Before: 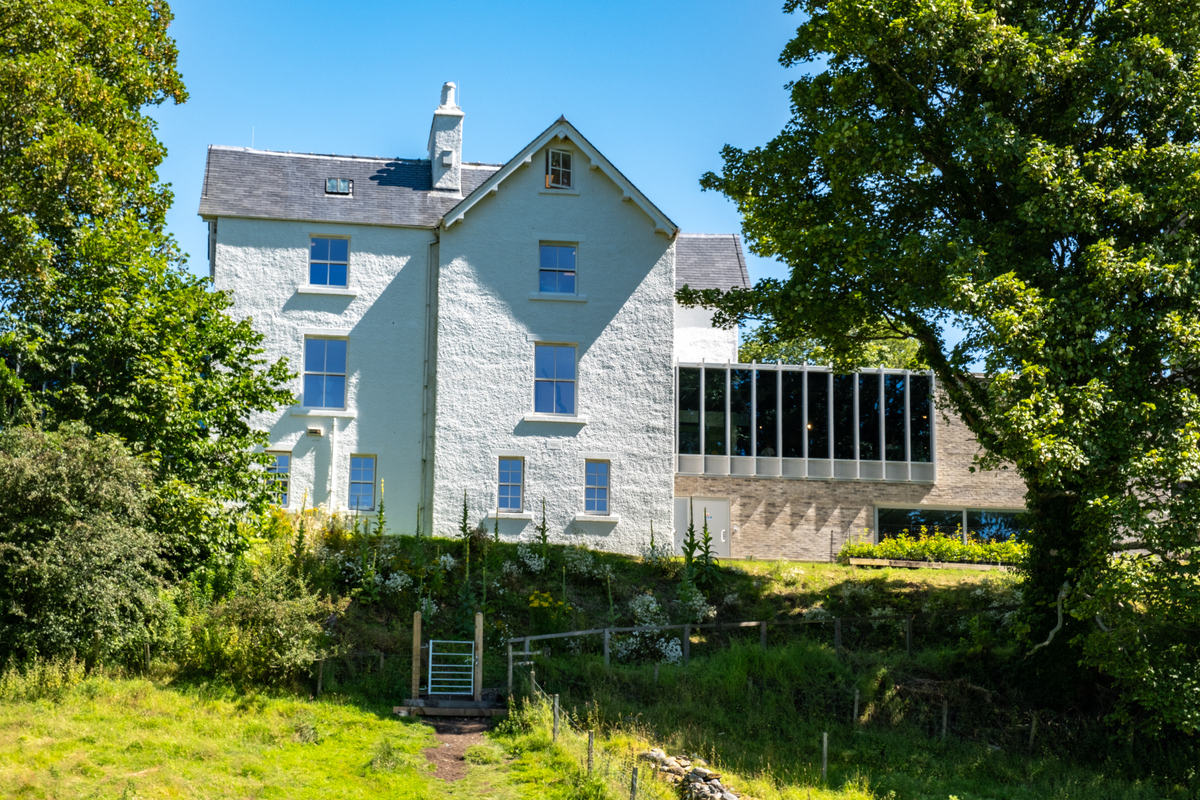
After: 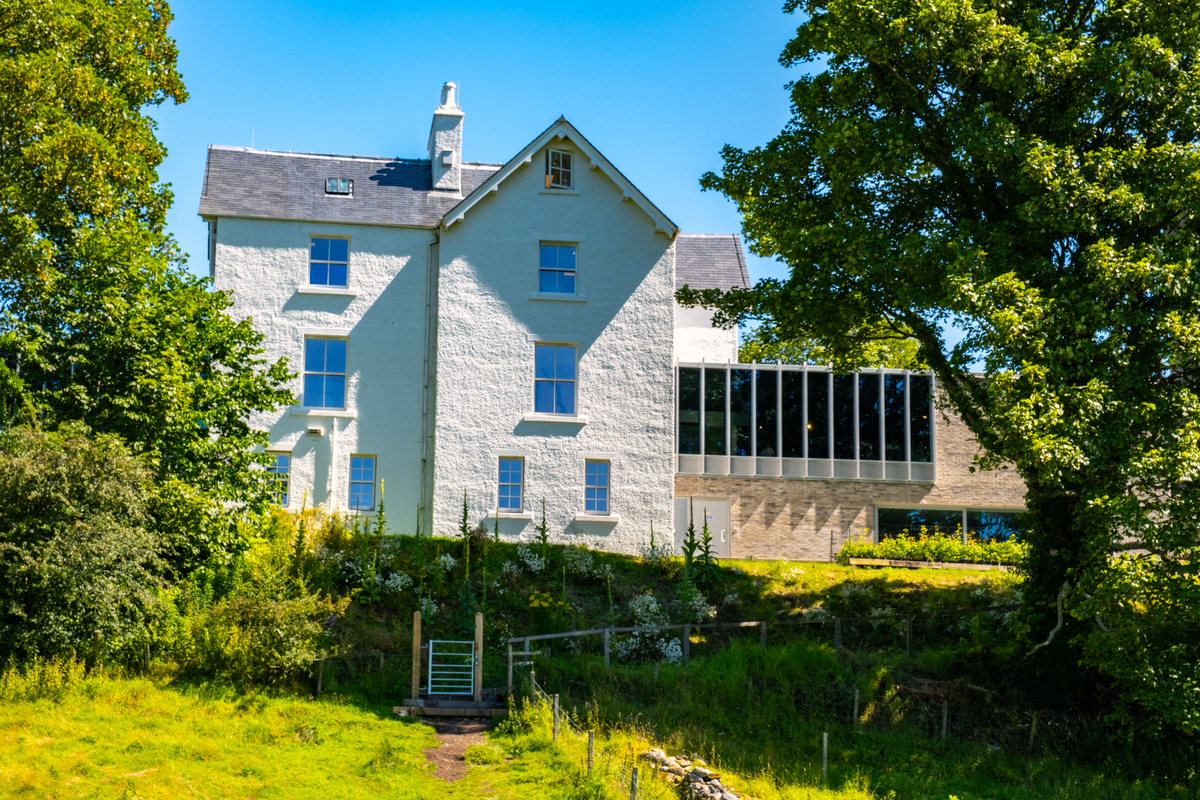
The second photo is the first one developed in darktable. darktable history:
color balance rgb: highlights gain › chroma 1.088%, highlights gain › hue 52.83°, perceptual saturation grading › global saturation 30.026%
